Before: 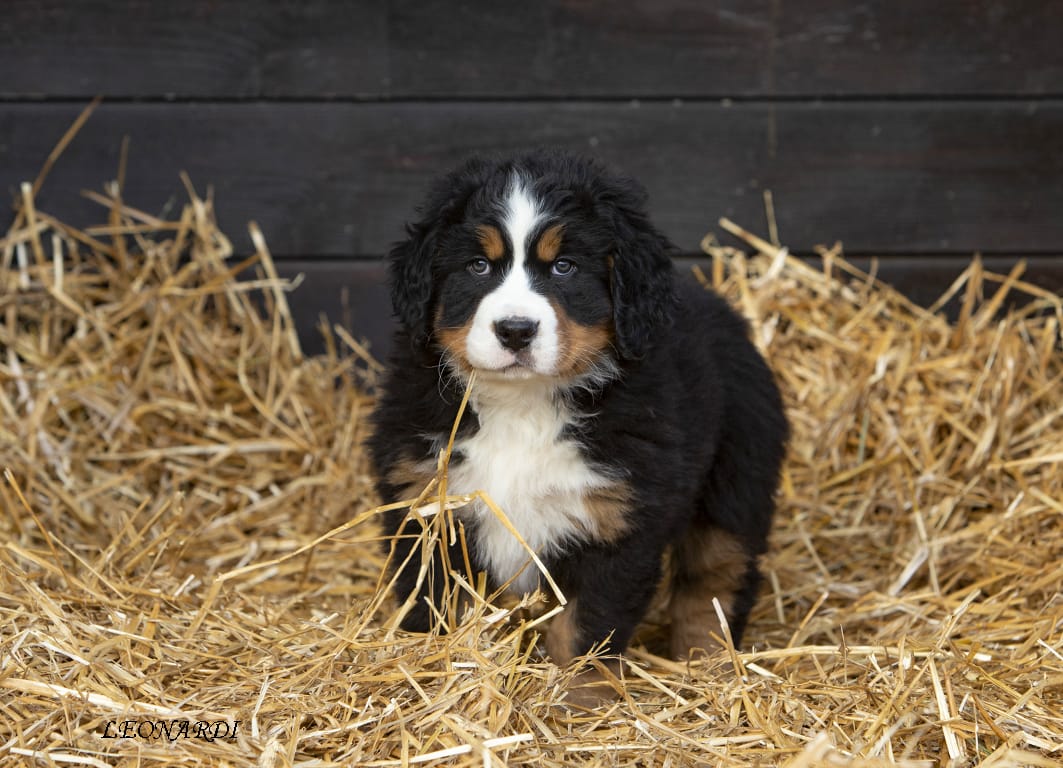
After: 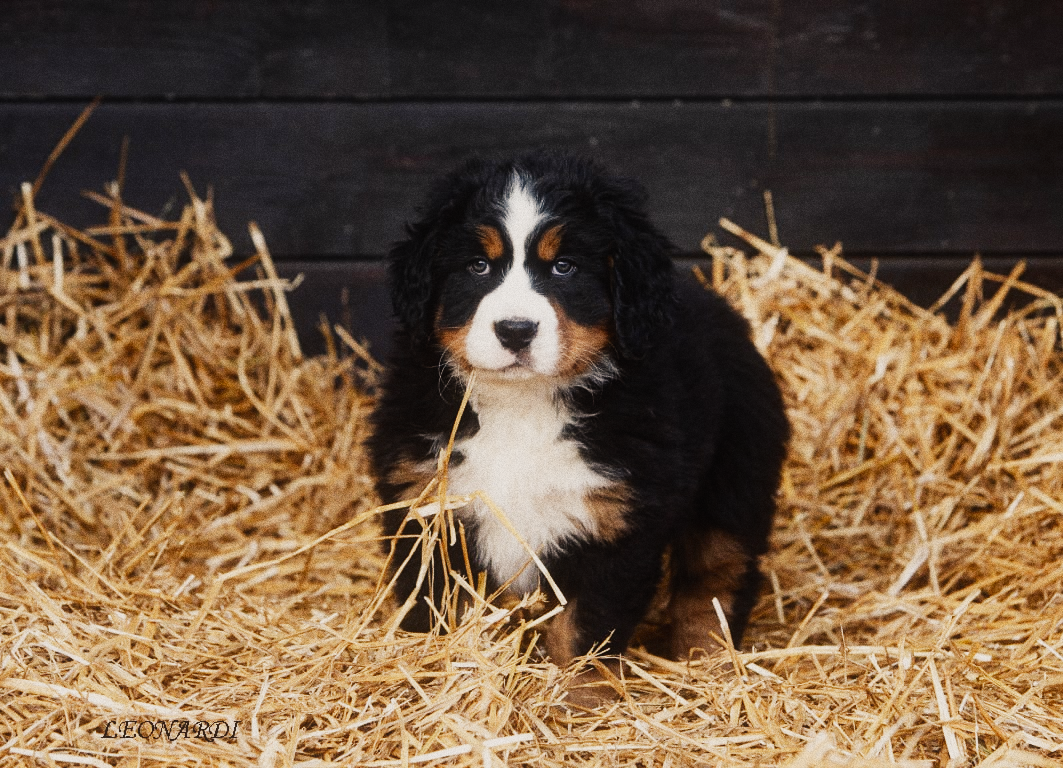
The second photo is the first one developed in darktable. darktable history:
contrast equalizer "negative clarity": octaves 7, y [[0.6 ×6], [0.55 ×6], [0 ×6], [0 ×6], [0 ×6]], mix -0.2
color balance rgb "creative|film": shadows lift › chroma 2%, shadows lift › hue 247.2°, power › chroma 0.3%, power › hue 25.2°, highlights gain › chroma 3%, highlights gain › hue 60°, global offset › luminance 0.75%, perceptual saturation grading › global saturation 20%, perceptual saturation grading › highlights -20%, perceptual saturation grading › shadows 30%, global vibrance 20%
diffuse or sharpen "bloom 10%": radius span 32, 1st order speed 50%, 2nd order speed 50%, 3rd order speed 50%, 4th order speed 50% | blend: blend mode normal, opacity 10%; mask: uniform (no mask)
exposure "_builtin_magic lantern defaults": compensate highlight preservation false
rgb primaries "creative|film": red hue 0.019, red purity 0.907, green hue 0.07, green purity 0.883, blue hue -0.093, blue purity 0.96
sigmoid: contrast 1.6, skew -0.2, preserve hue 0%, red attenuation 0.1, red rotation 0.035, green attenuation 0.1, green rotation -0.017, blue attenuation 0.15, blue rotation -0.052, base primaries Rec2020
tone equalizer "_builtin_contrast tone curve | soft": -8 EV -0.417 EV, -7 EV -0.389 EV, -6 EV -0.333 EV, -5 EV -0.222 EV, -3 EV 0.222 EV, -2 EV 0.333 EV, -1 EV 0.389 EV, +0 EV 0.417 EV, edges refinement/feathering 500, mask exposure compensation -1.57 EV, preserve details no
grain "silver grain": coarseness 0.09 ISO, strength 40%
